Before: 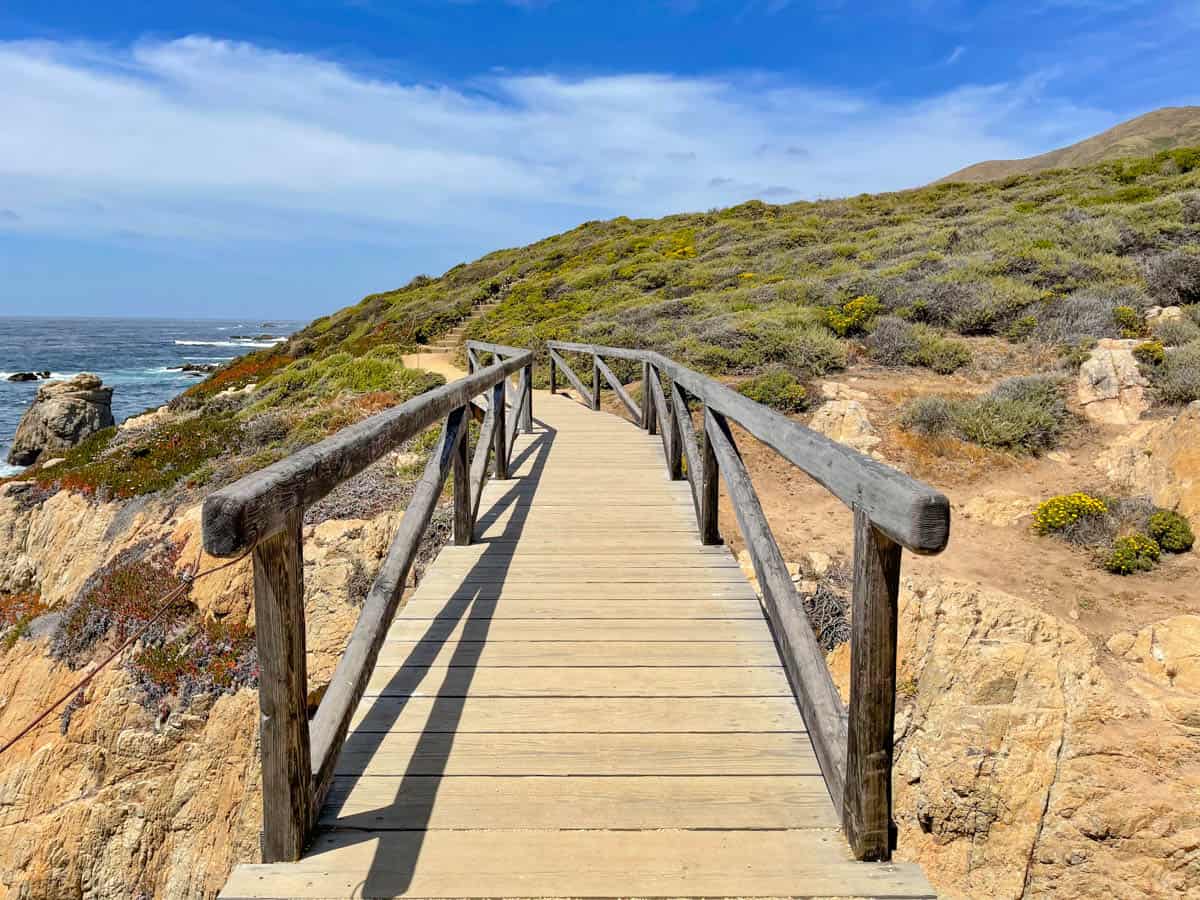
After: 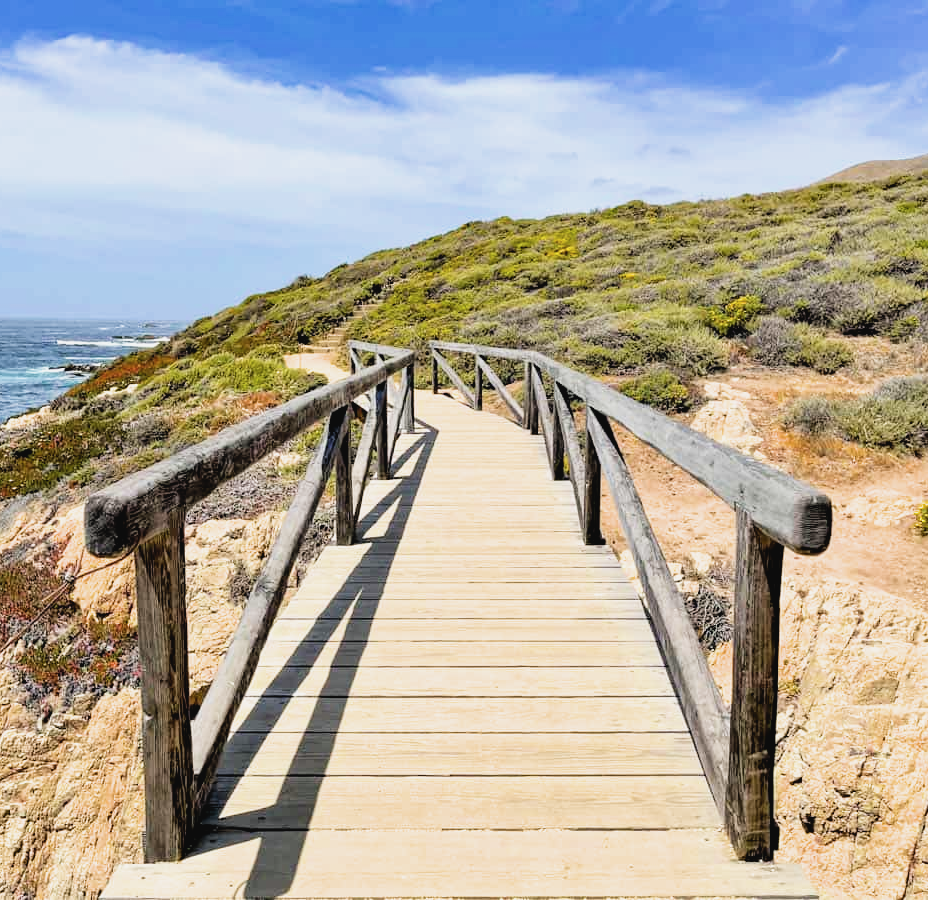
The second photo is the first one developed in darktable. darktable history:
contrast brightness saturation: contrast -0.077, brightness -0.032, saturation -0.113
exposure: black level correction 0, exposure 0.693 EV, compensate exposure bias true, compensate highlight preservation false
crop: left 9.848%, right 12.782%
filmic rgb: black relative exposure -5.1 EV, white relative exposure 3.19 EV, threshold 5.96 EV, hardness 3.44, contrast 1.203, highlights saturation mix -49.11%, enable highlight reconstruction true
color balance rgb: shadows lift › chroma 1.006%, shadows lift › hue 215.69°, perceptual saturation grading › global saturation 0.381%, global vibrance 20%
